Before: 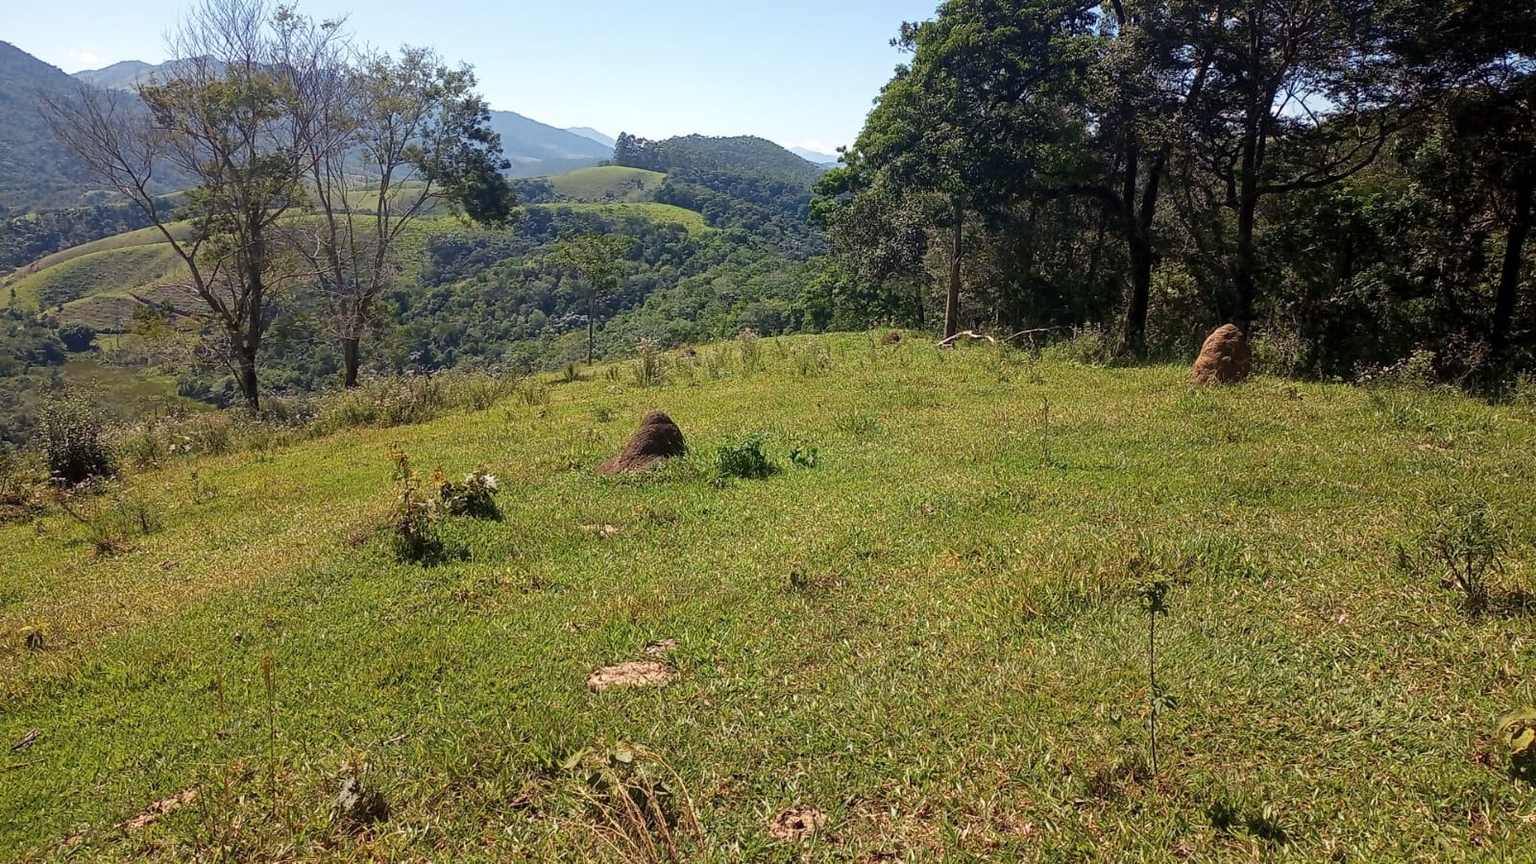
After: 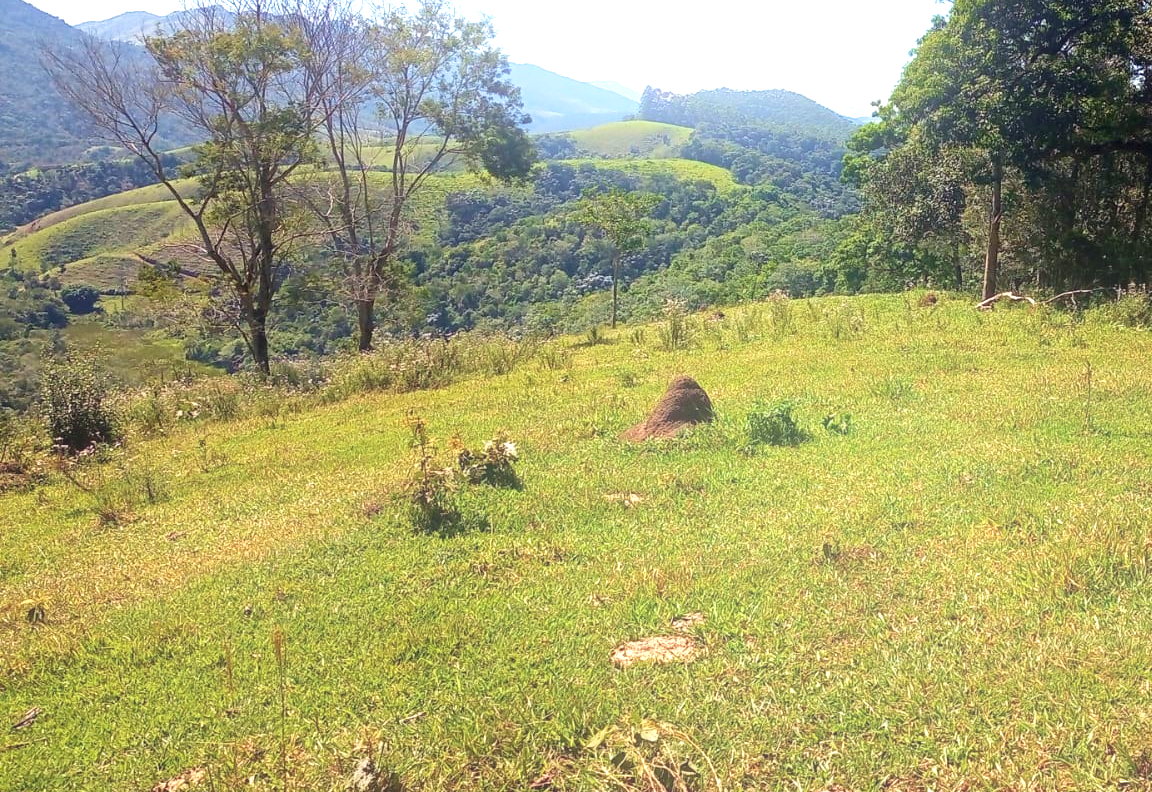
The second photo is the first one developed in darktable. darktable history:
exposure: exposure 0.766 EV, compensate highlight preservation false
crop: top 5.803%, right 27.864%, bottom 5.804%
bloom: on, module defaults
velvia: on, module defaults
